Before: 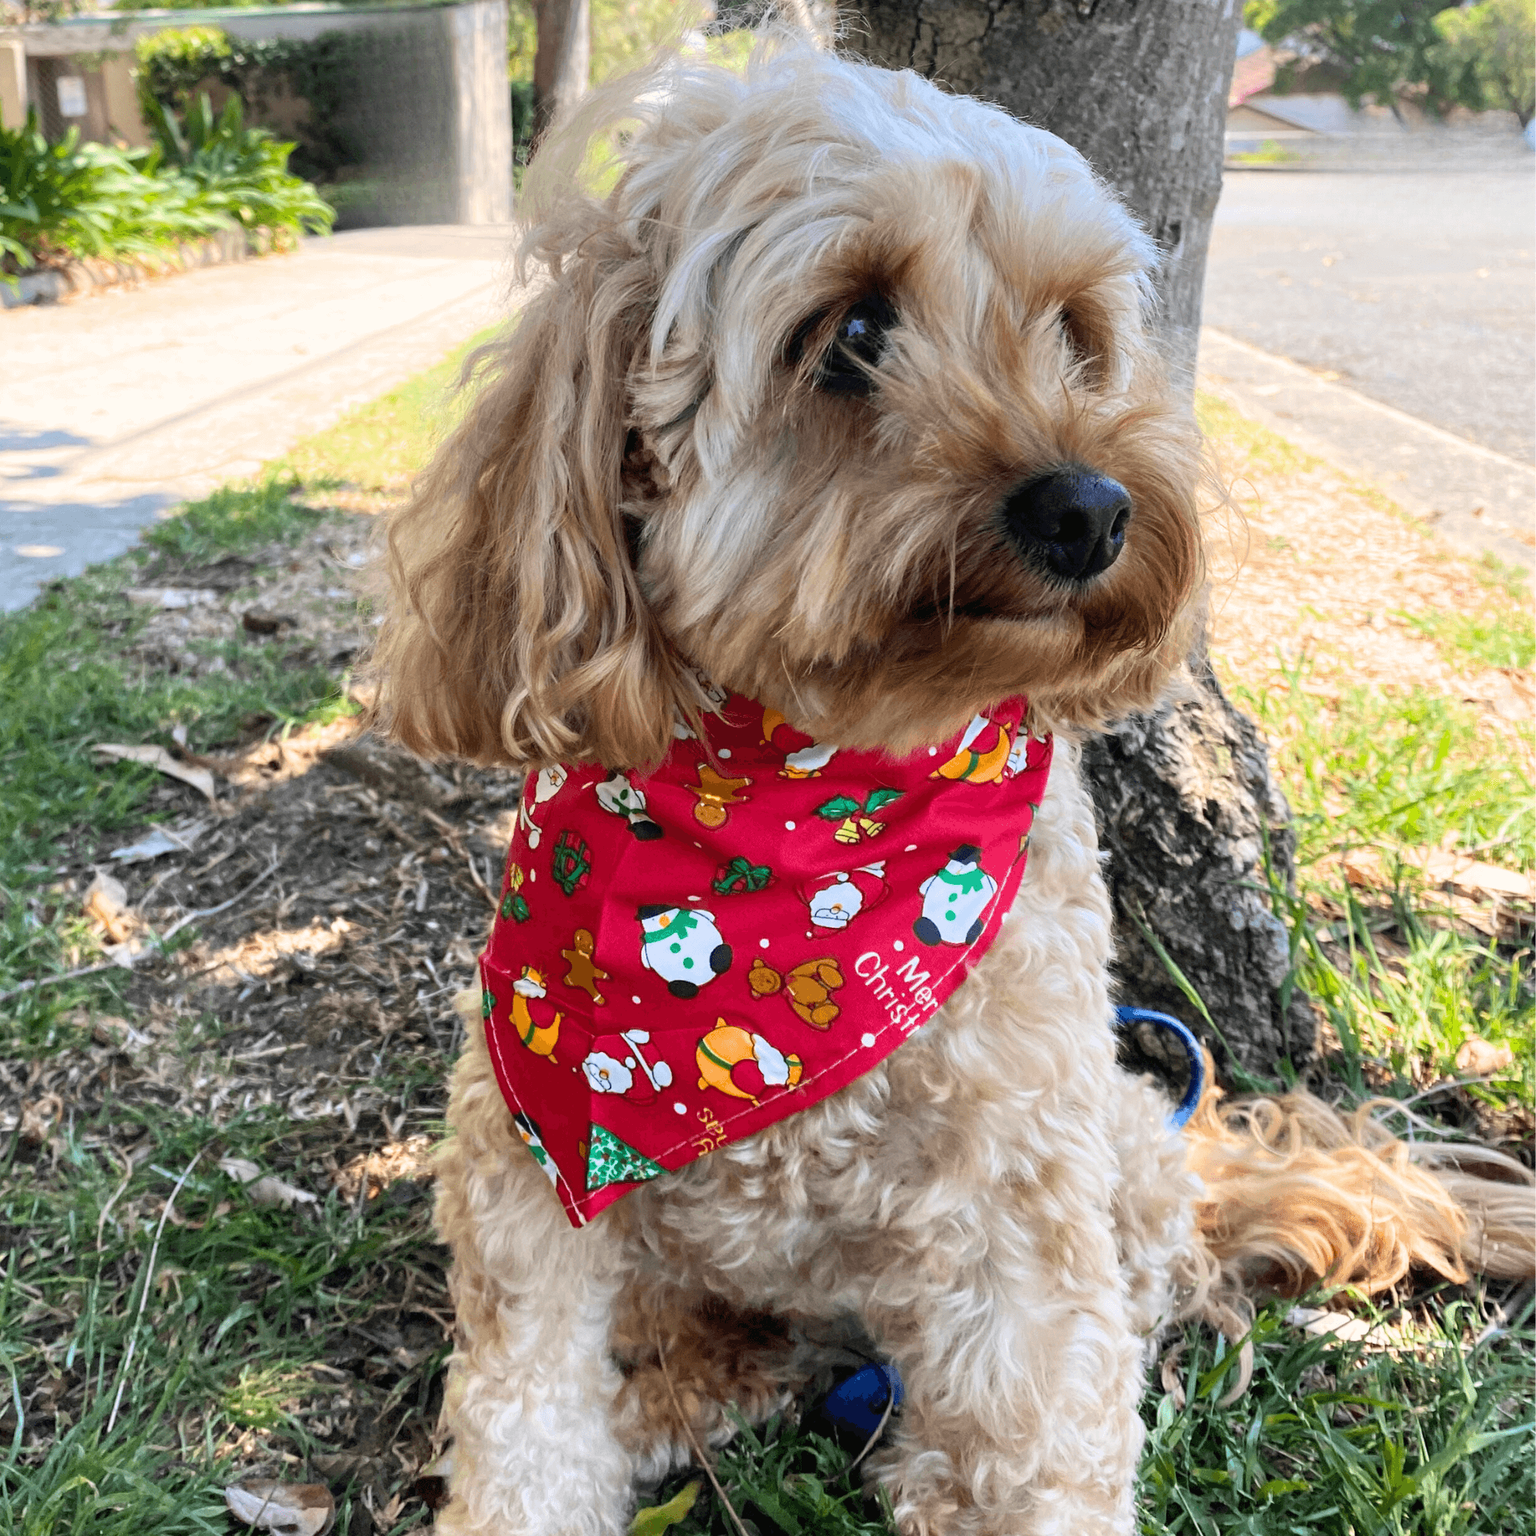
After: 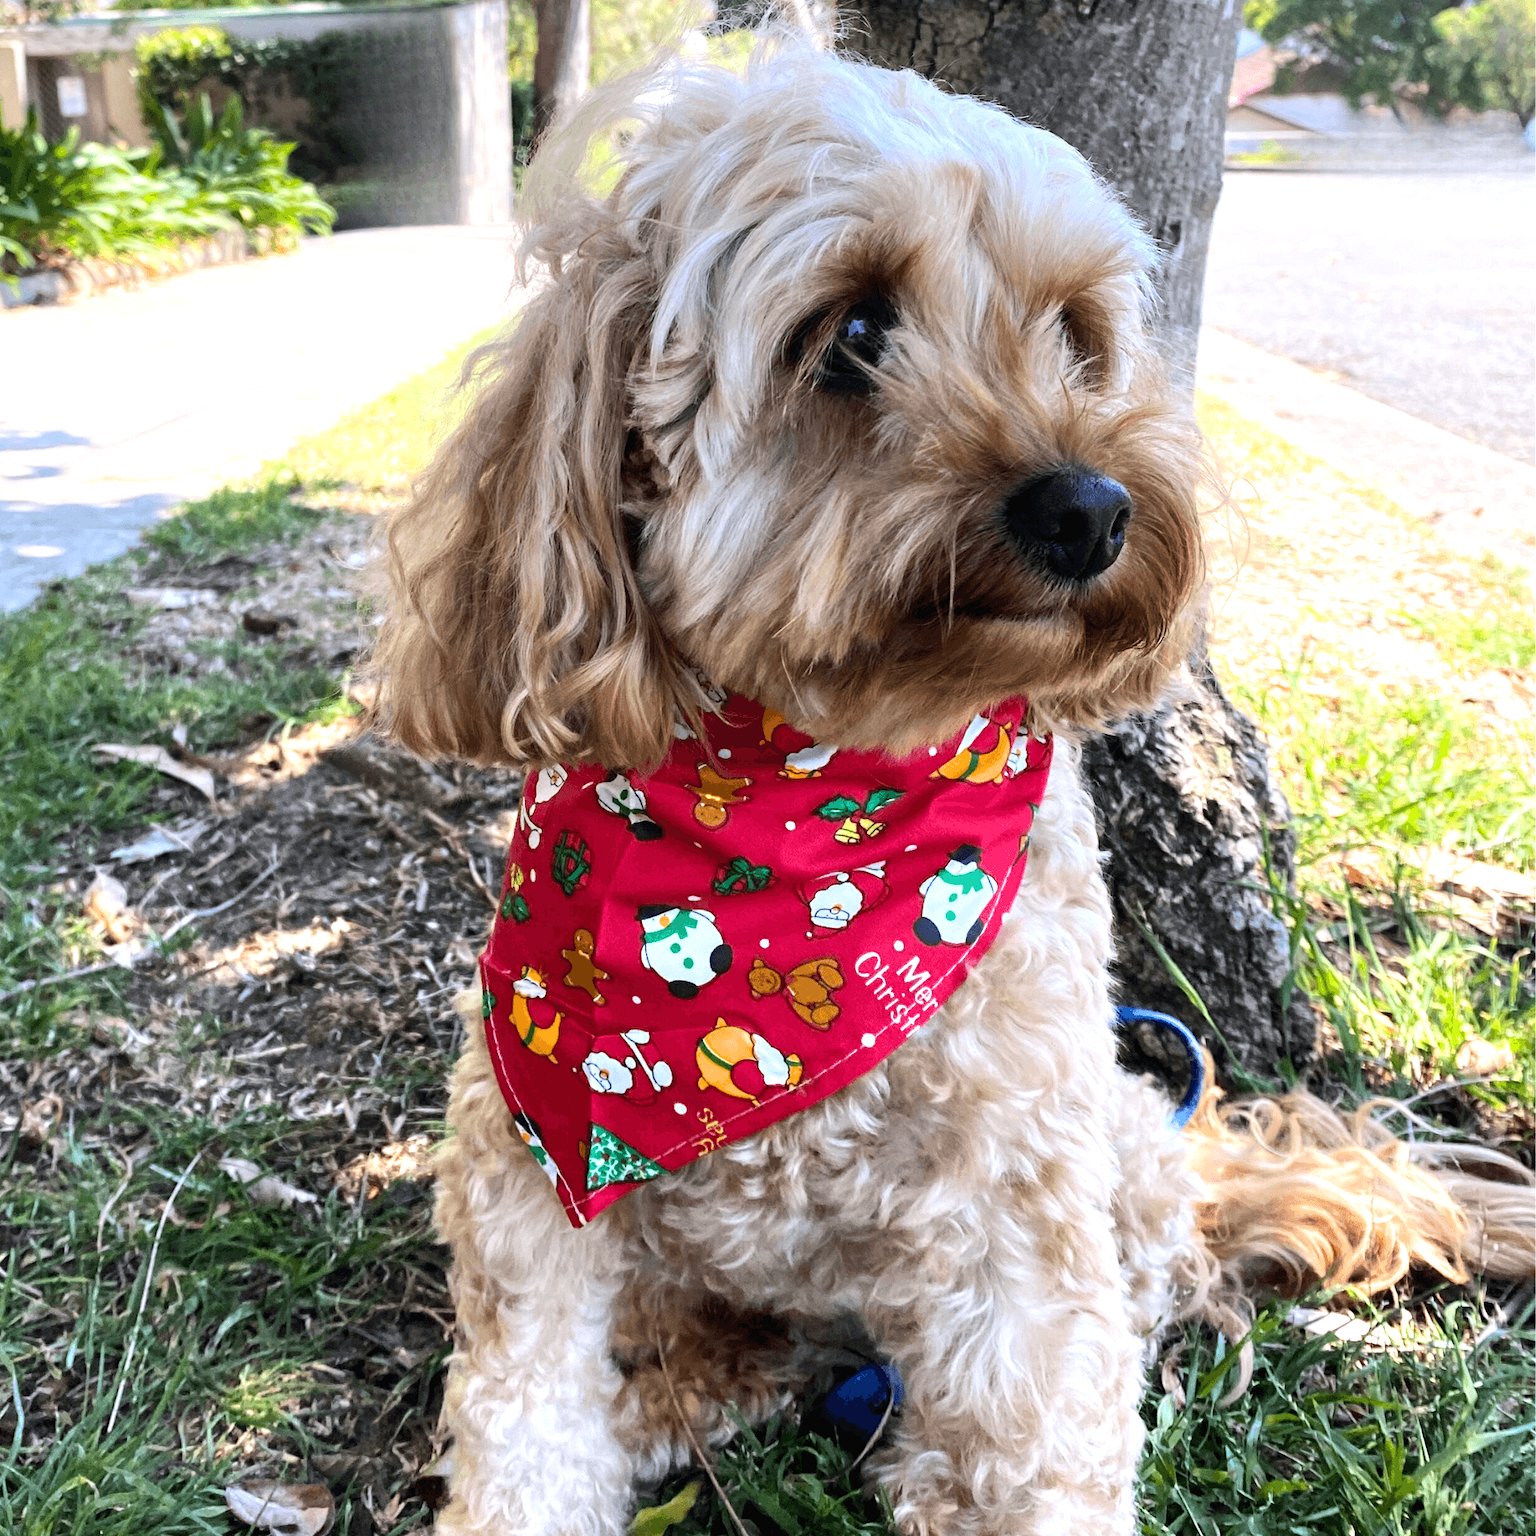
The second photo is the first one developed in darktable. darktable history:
white balance: red 0.984, blue 1.059
tone equalizer: -8 EV -0.417 EV, -7 EV -0.389 EV, -6 EV -0.333 EV, -5 EV -0.222 EV, -3 EV 0.222 EV, -2 EV 0.333 EV, -1 EV 0.389 EV, +0 EV 0.417 EV, edges refinement/feathering 500, mask exposure compensation -1.57 EV, preserve details no
